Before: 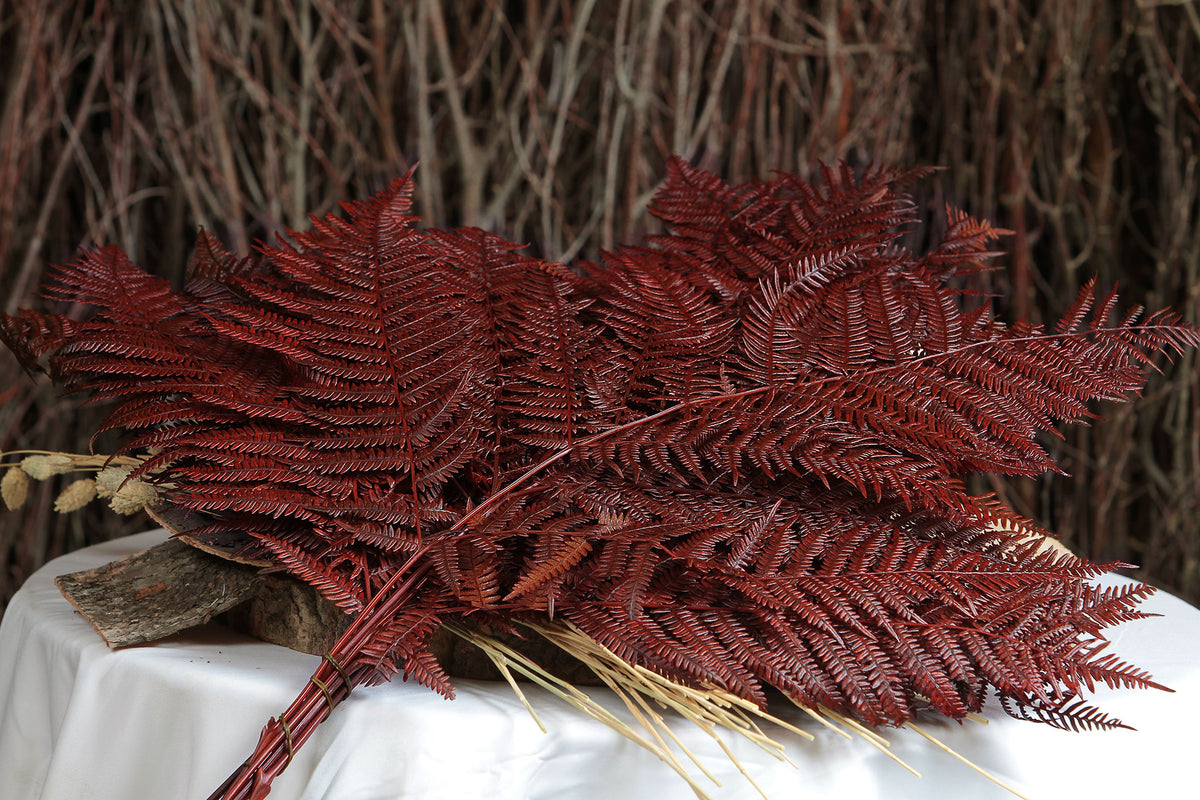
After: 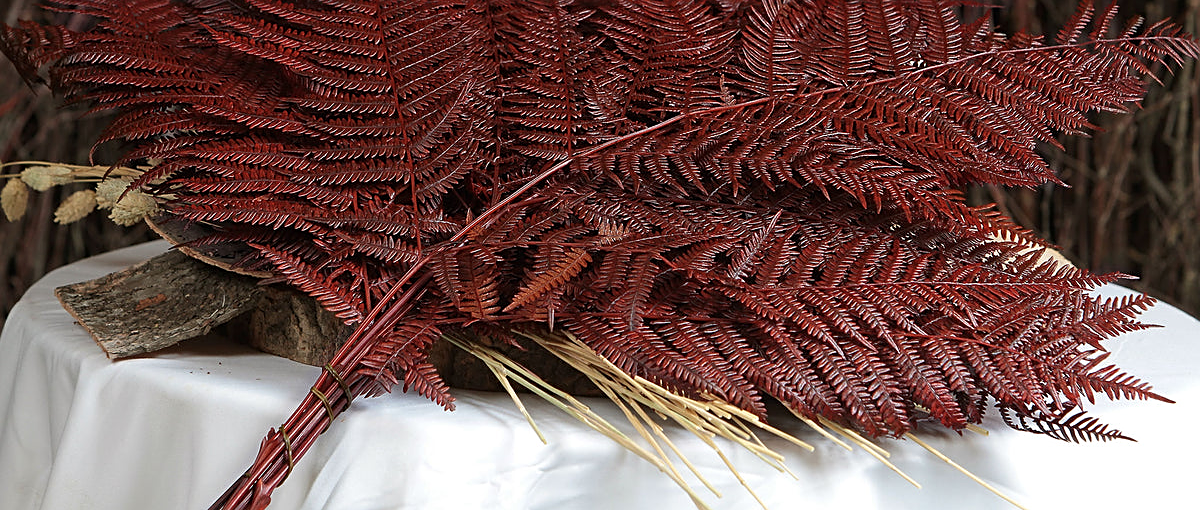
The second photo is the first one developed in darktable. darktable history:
sharpen: on, module defaults
crop and rotate: top 36.16%
